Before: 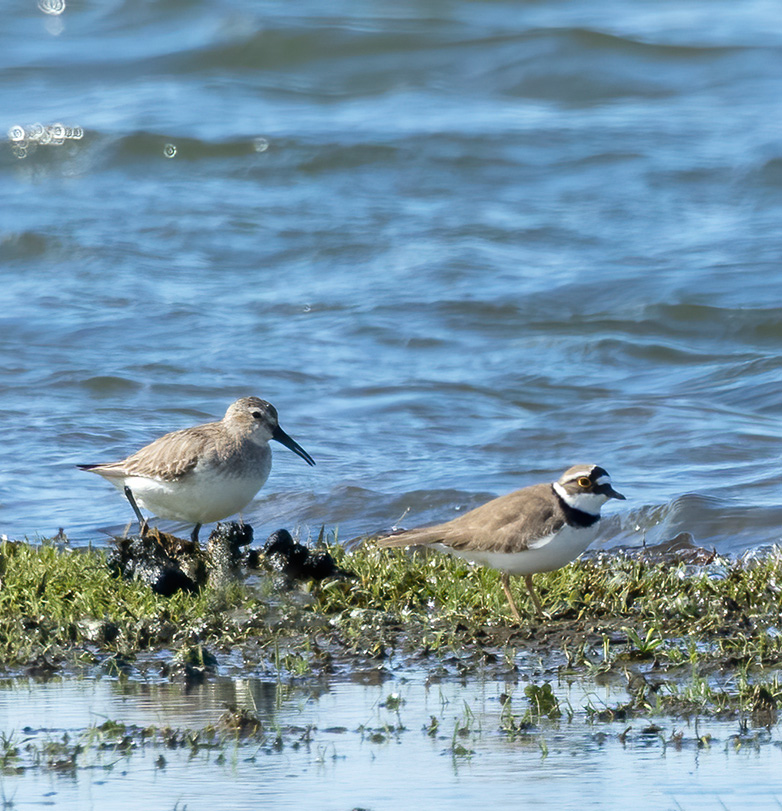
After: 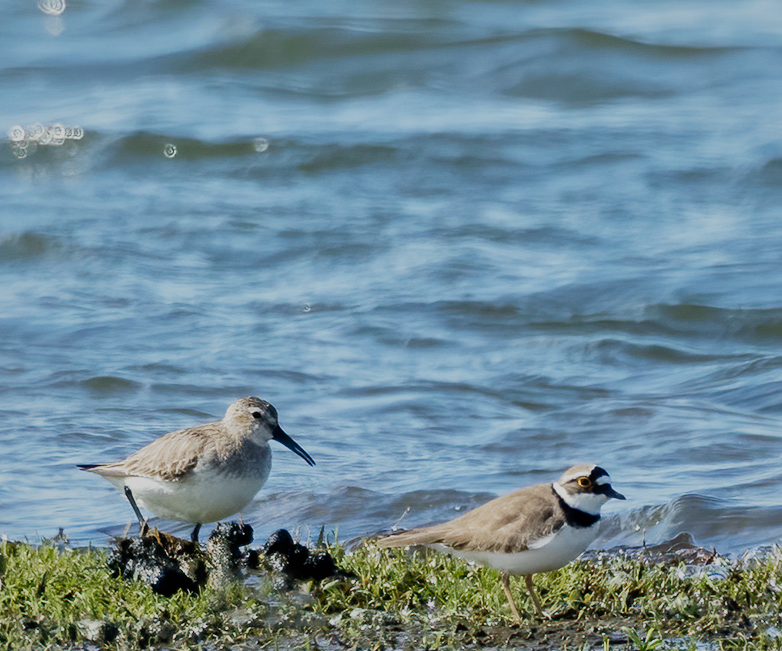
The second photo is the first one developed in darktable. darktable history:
shadows and highlights: on, module defaults
sigmoid: skew -0.2, preserve hue 0%, red attenuation 0.1, red rotation 0.035, green attenuation 0.1, green rotation -0.017, blue attenuation 0.15, blue rotation -0.052, base primaries Rec2020
crop: bottom 19.644%
exposure: black level correction 0.001, compensate highlight preservation false
